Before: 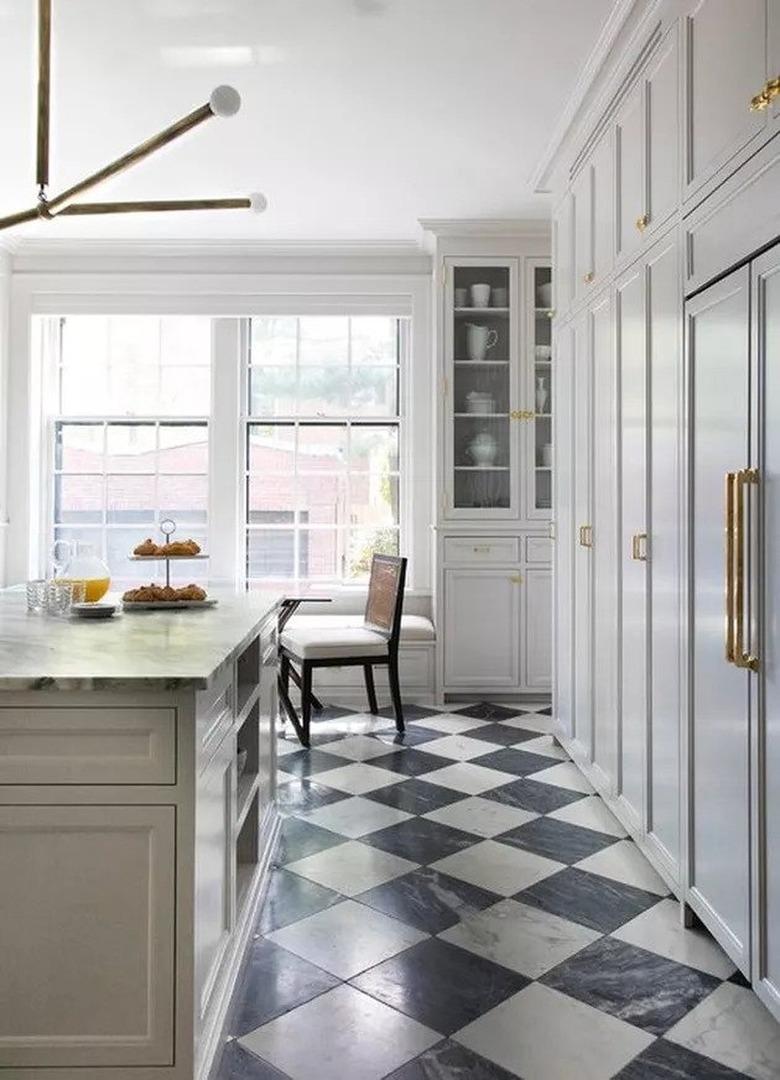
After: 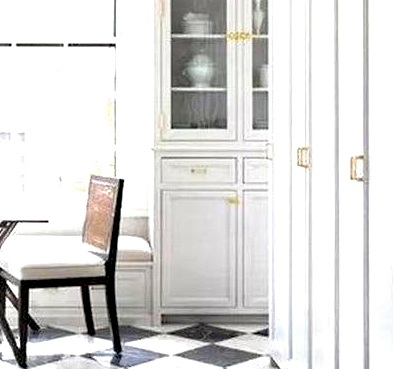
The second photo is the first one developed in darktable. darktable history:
exposure: exposure 1.165 EV, compensate exposure bias true, compensate highlight preservation false
haze removal: compatibility mode true, adaptive false
crop: left 36.394%, top 35.176%, right 13.17%, bottom 30.606%
